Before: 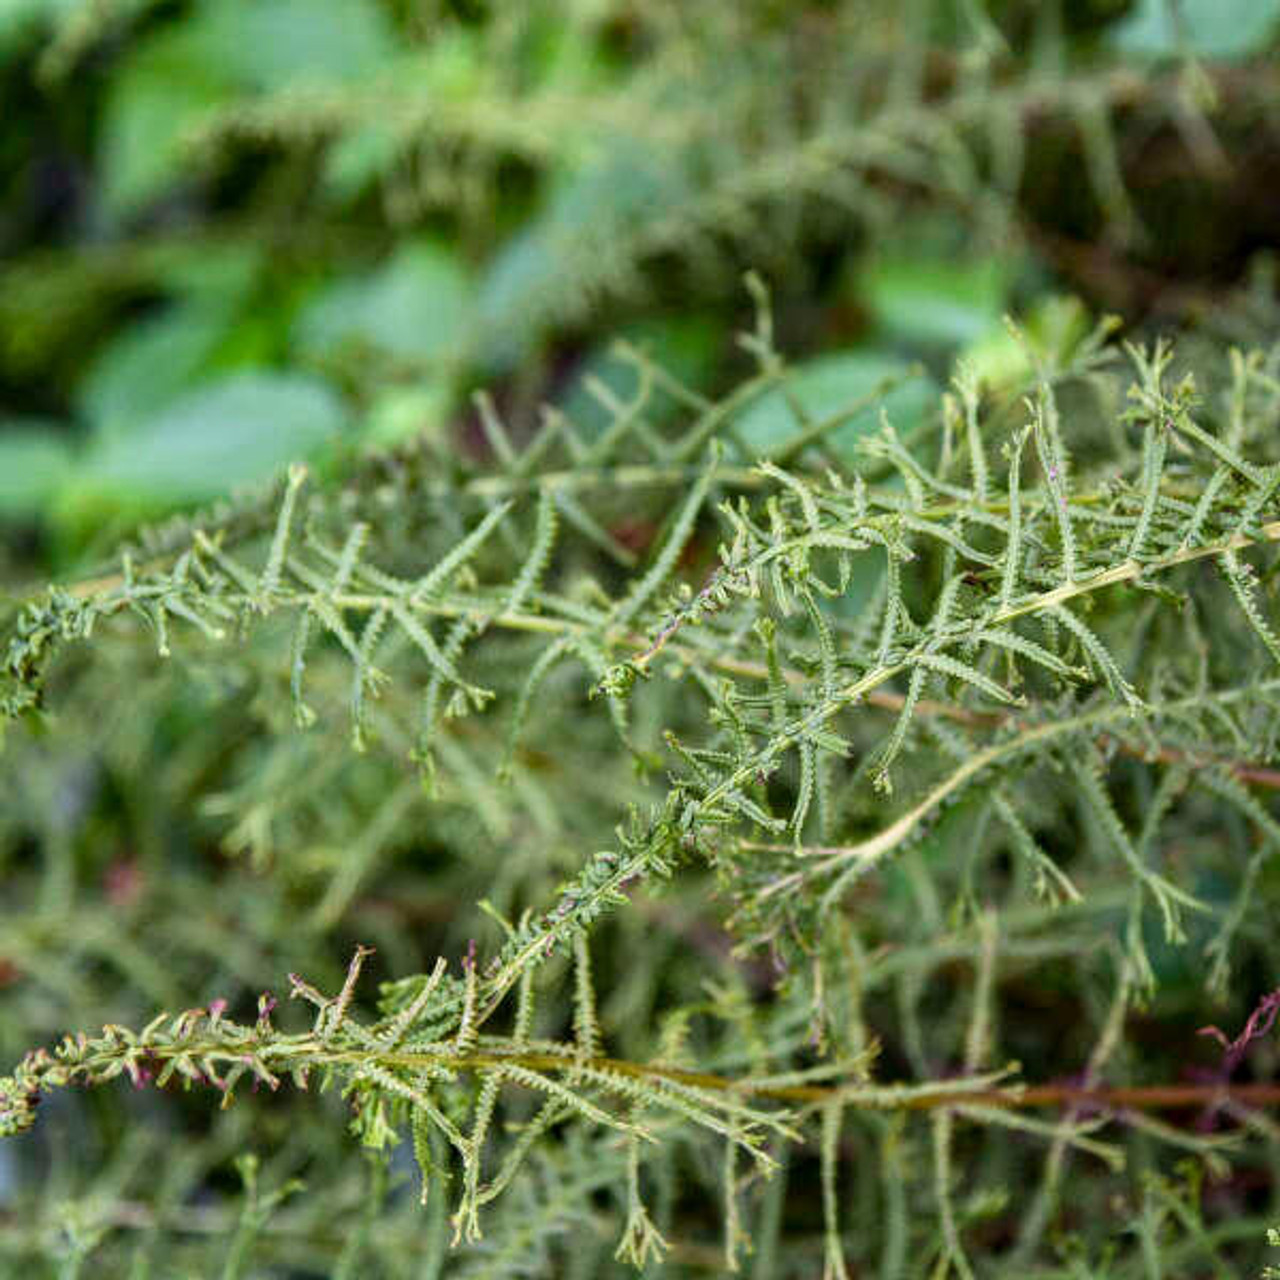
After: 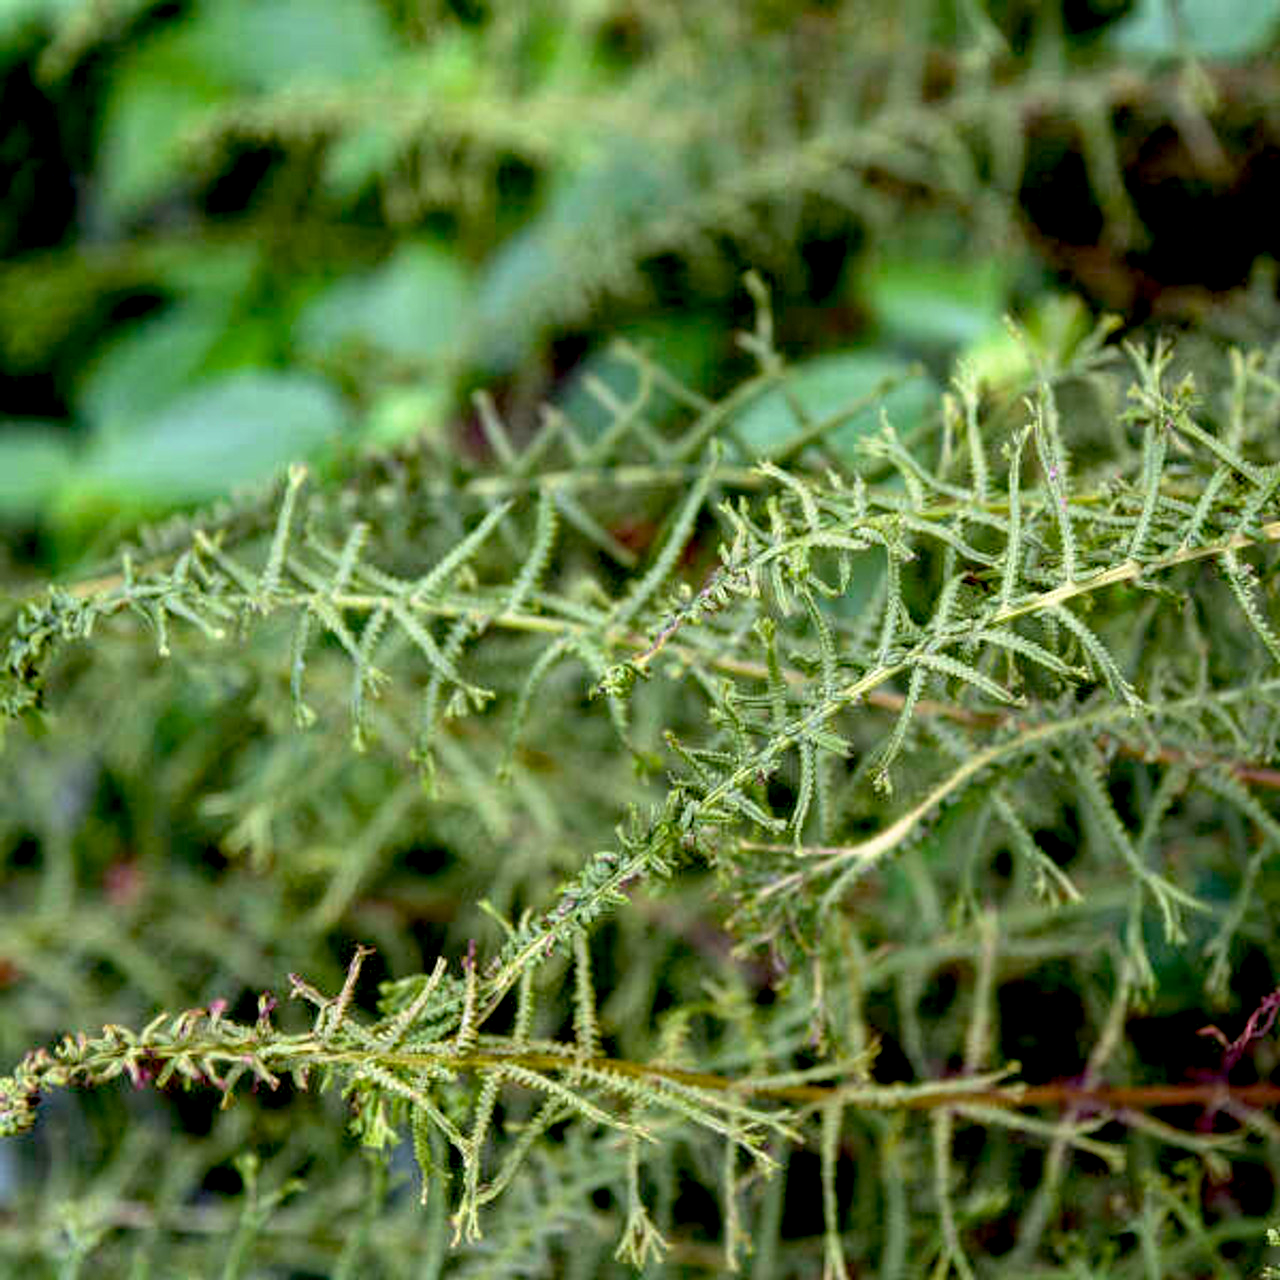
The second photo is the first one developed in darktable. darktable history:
base curve: curves: ch0 [(0.017, 0) (0.425, 0.441) (0.844, 0.933) (1, 1)], preserve colors none
tone equalizer: on, module defaults
